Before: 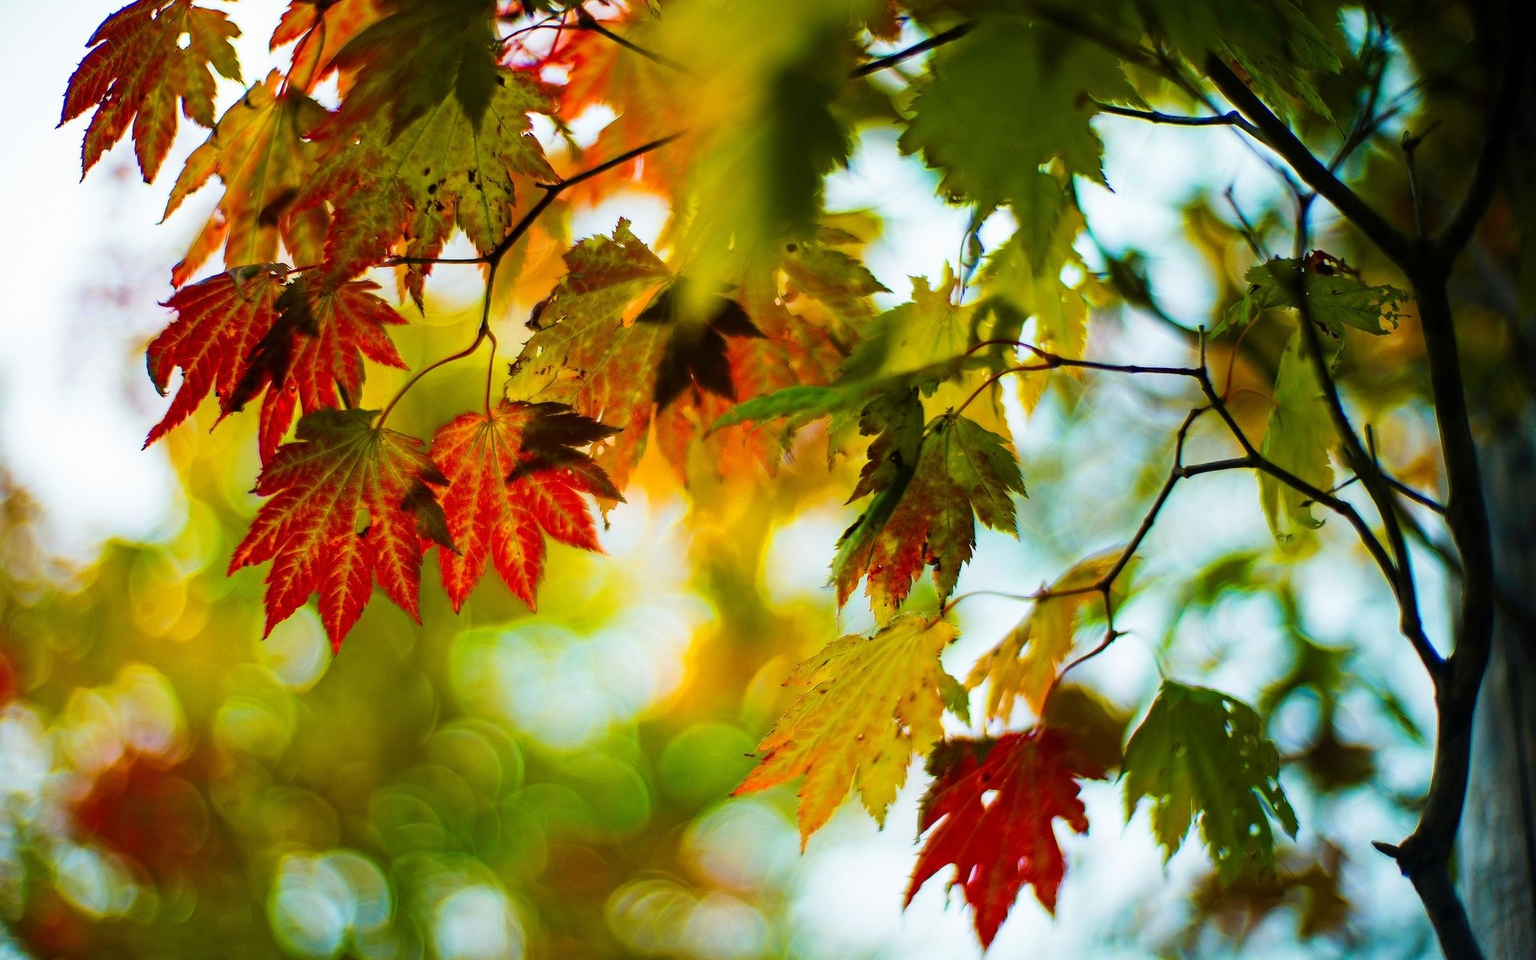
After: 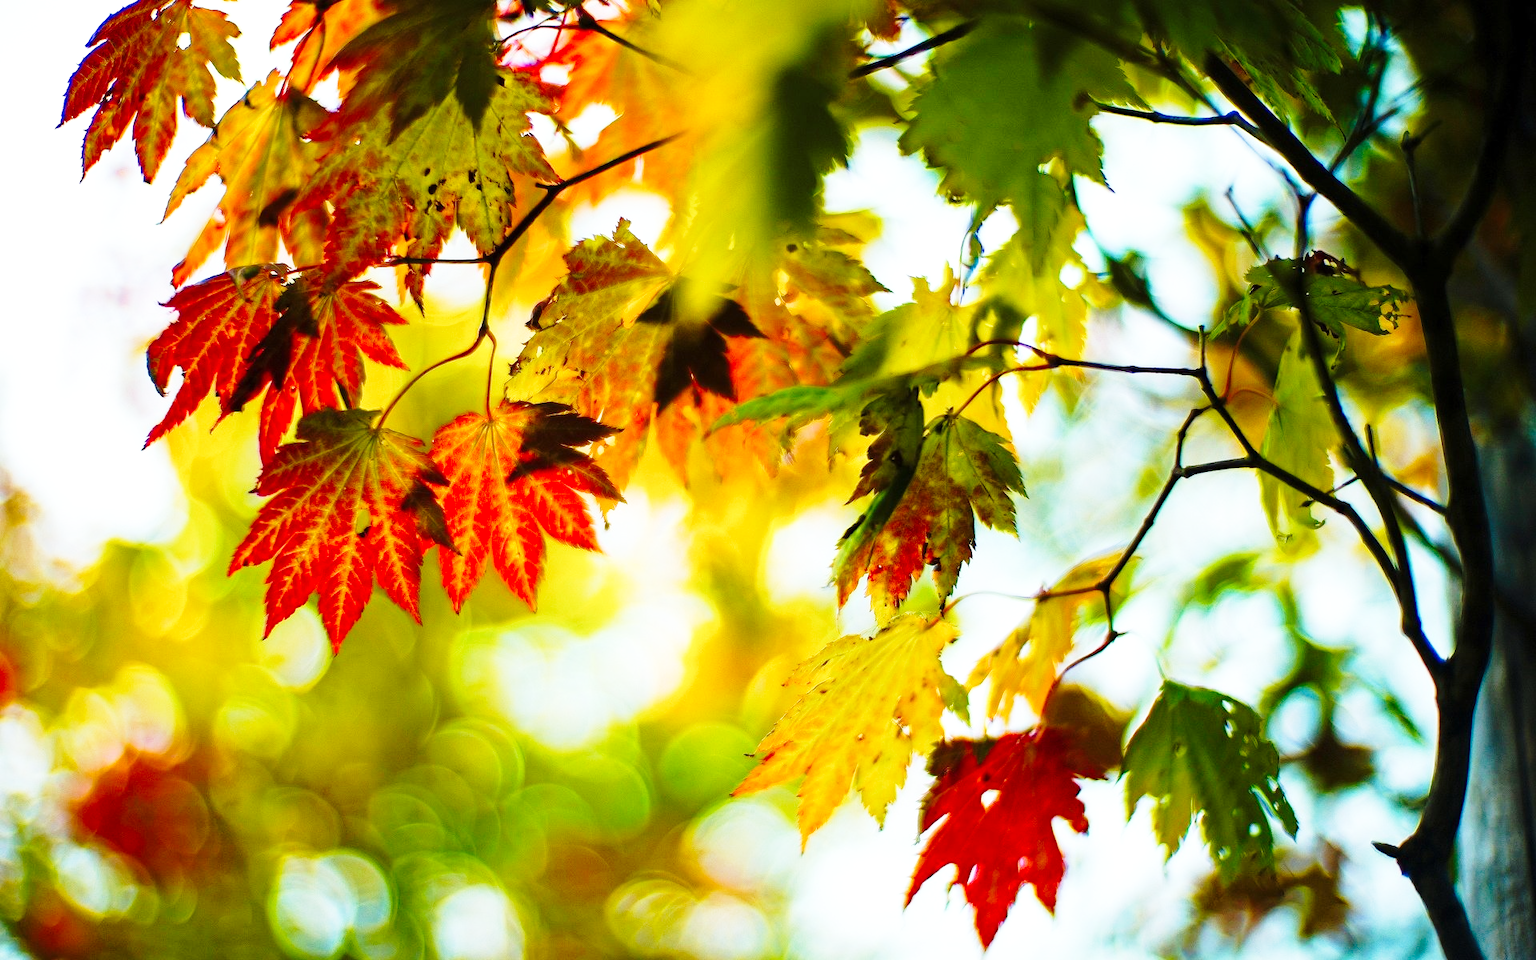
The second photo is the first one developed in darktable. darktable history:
exposure: exposure 0.2 EV, compensate highlight preservation false
base curve: curves: ch0 [(0, 0) (0.028, 0.03) (0.121, 0.232) (0.46, 0.748) (0.859, 0.968) (1, 1)], preserve colors none
